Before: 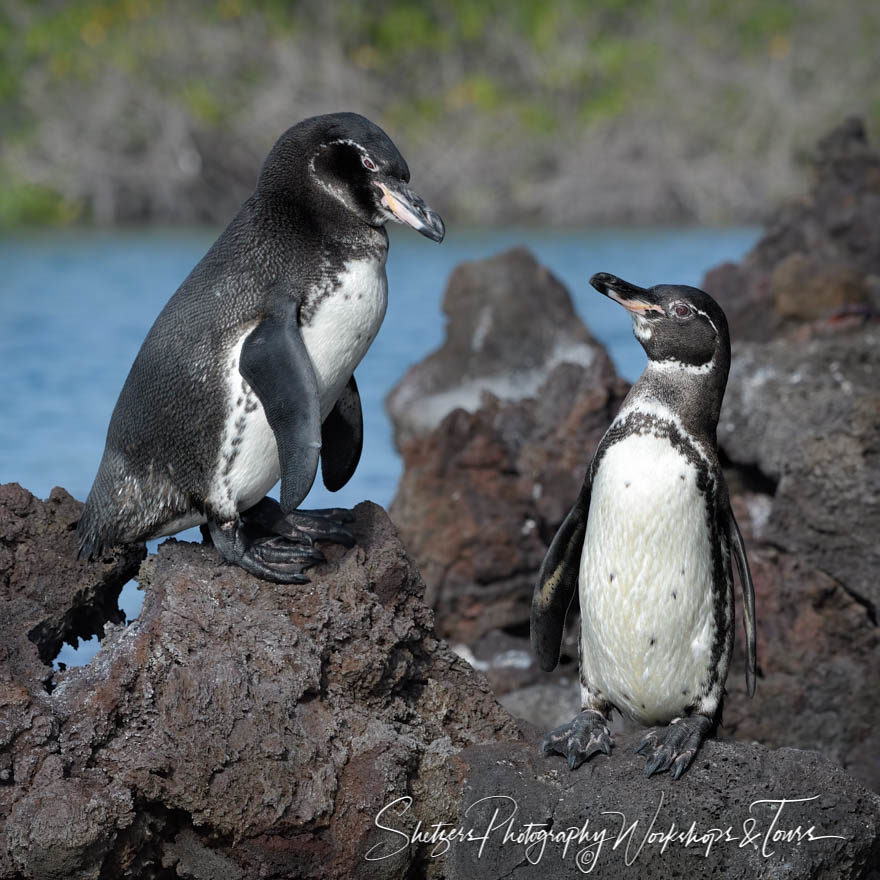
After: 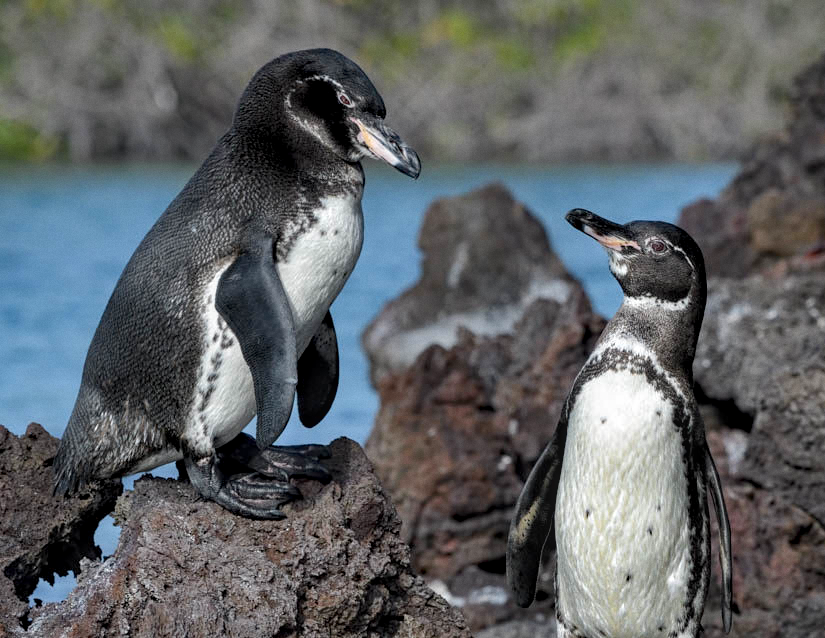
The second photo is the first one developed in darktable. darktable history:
shadows and highlights: low approximation 0.01, soften with gaussian
haze removal: compatibility mode true, adaptive false
grain: coarseness 0.09 ISO, strength 10%
local contrast: on, module defaults
crop: left 2.737%, top 7.287%, right 3.421%, bottom 20.179%
